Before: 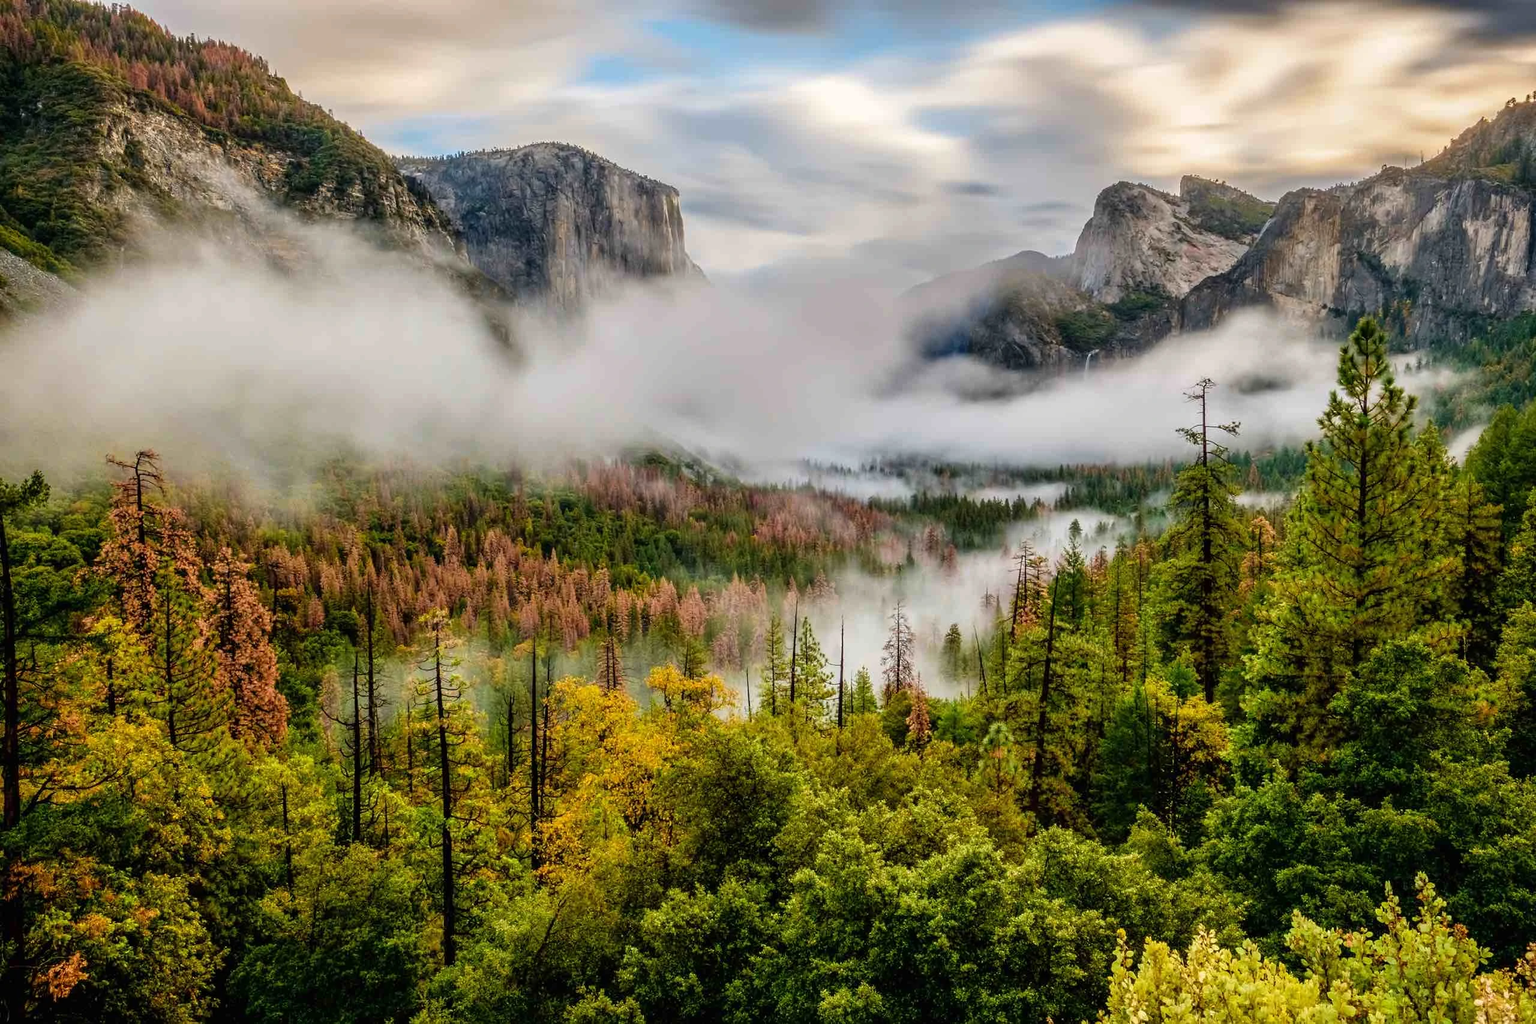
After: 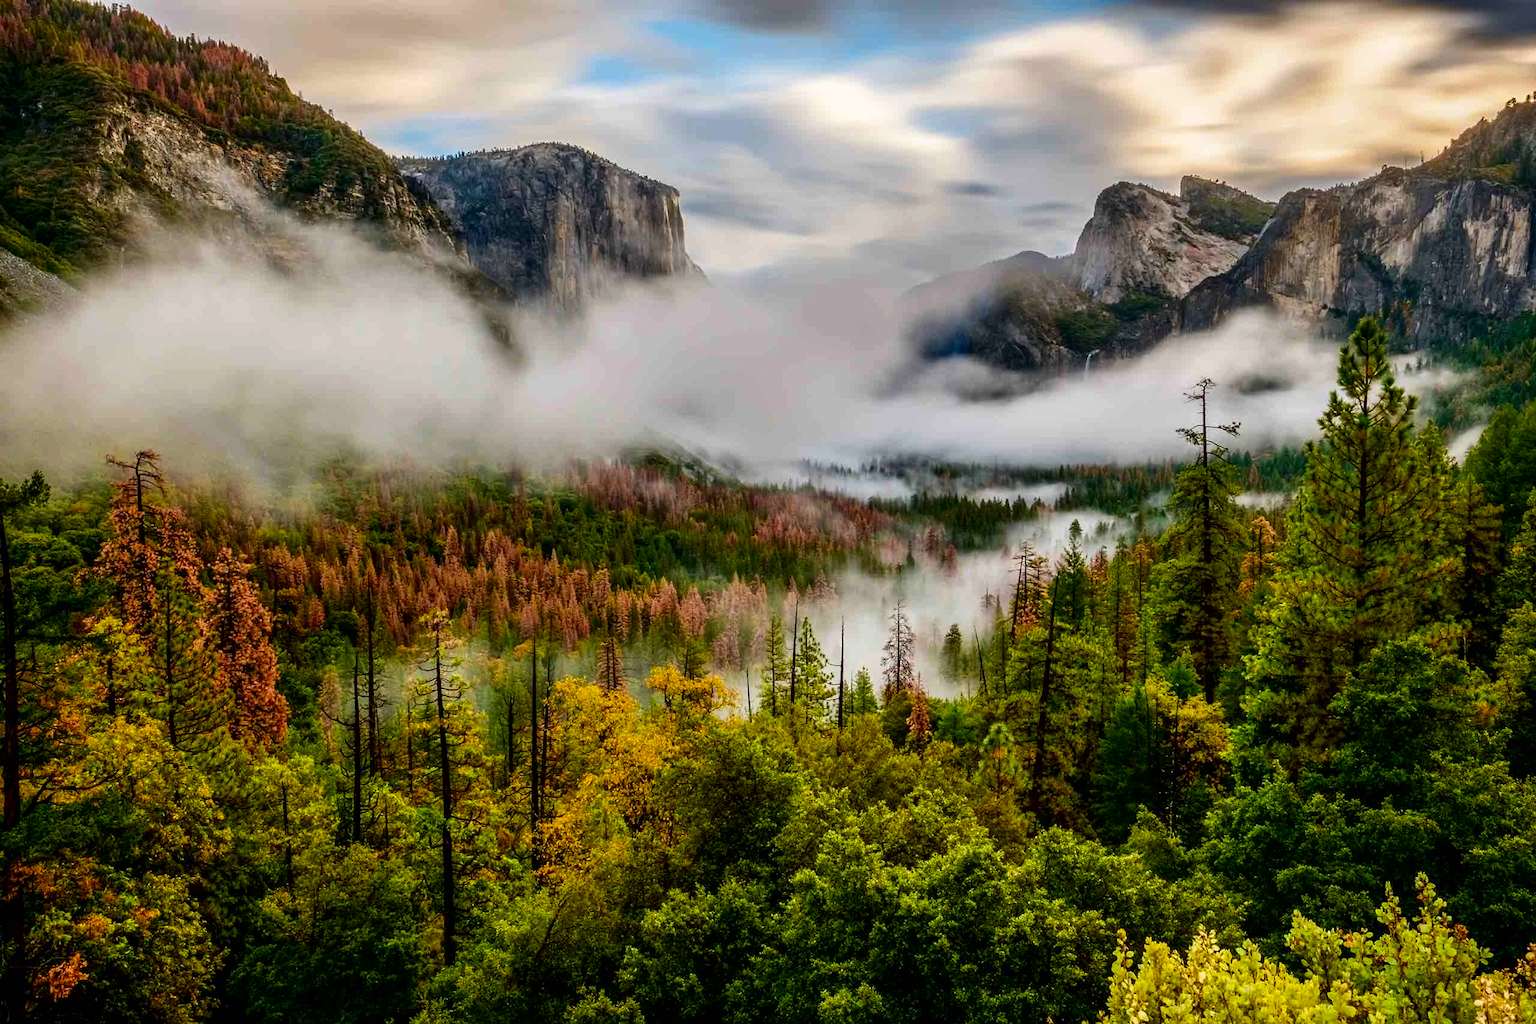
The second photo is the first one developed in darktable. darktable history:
contrast brightness saturation: contrast 0.121, brightness -0.123, saturation 0.201
